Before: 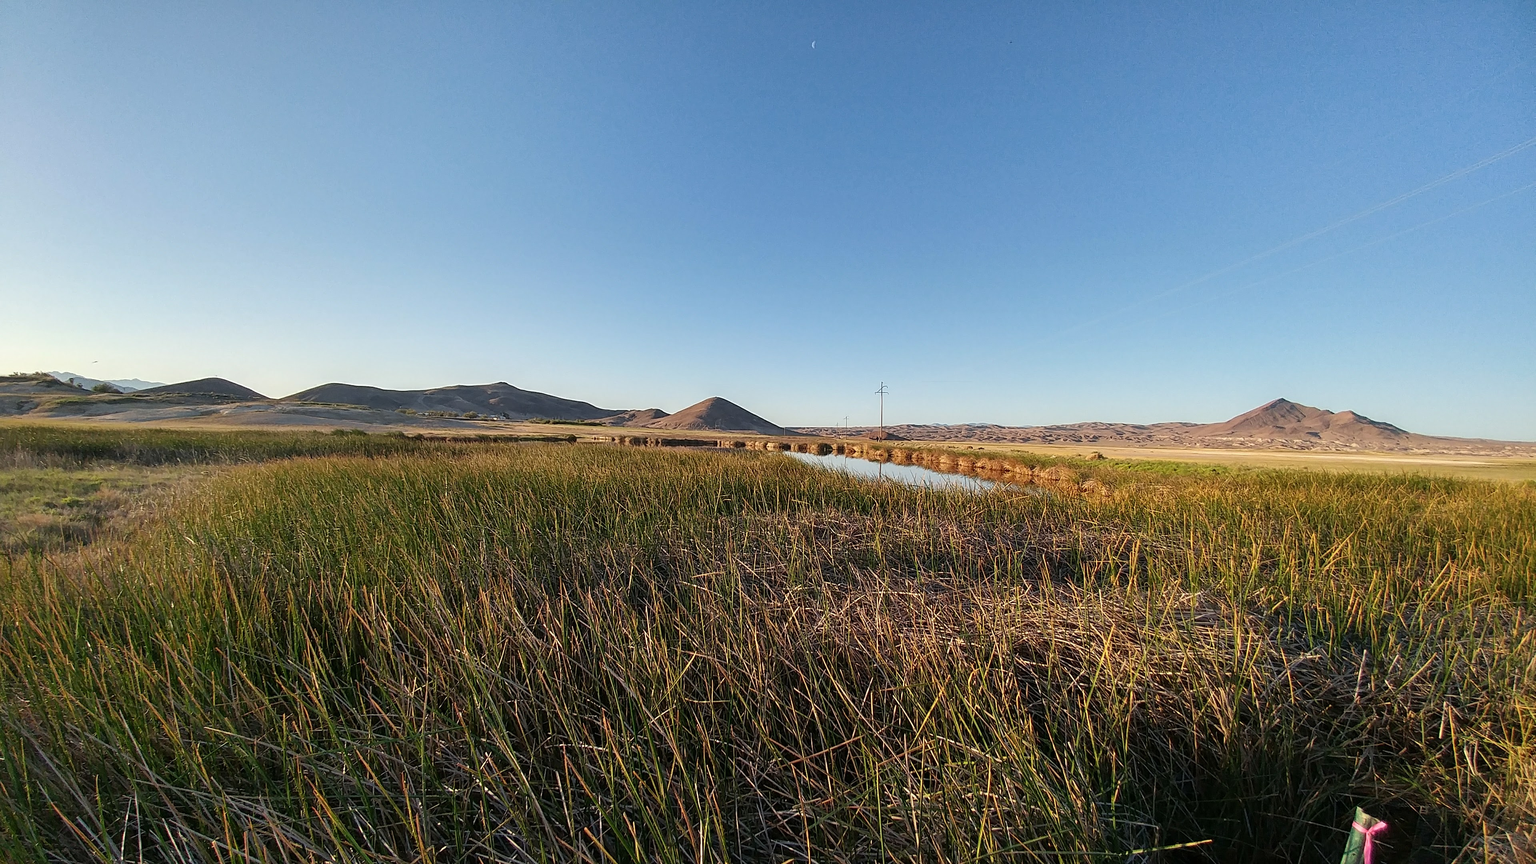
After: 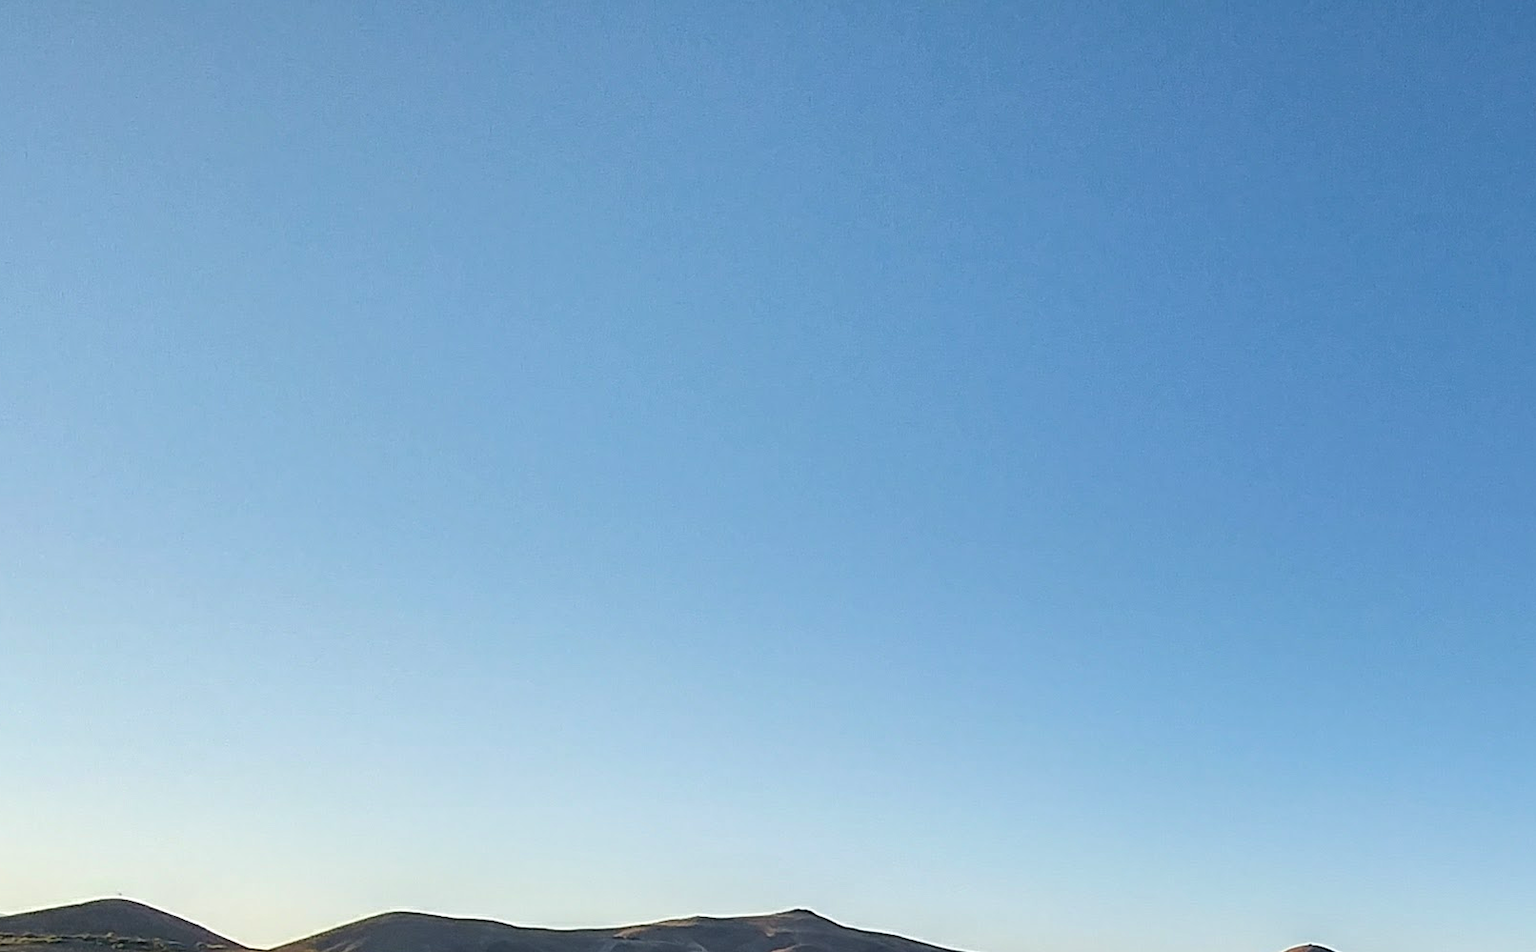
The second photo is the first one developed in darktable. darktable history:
velvia: on, module defaults
tone equalizer: -8 EV -1.84 EV, -7 EV -1.16 EV, -6 EV -1.62 EV, smoothing diameter 25%, edges refinement/feathering 10, preserve details guided filter
crop and rotate: left 10.817%, top 0.062%, right 47.194%, bottom 53.626%
